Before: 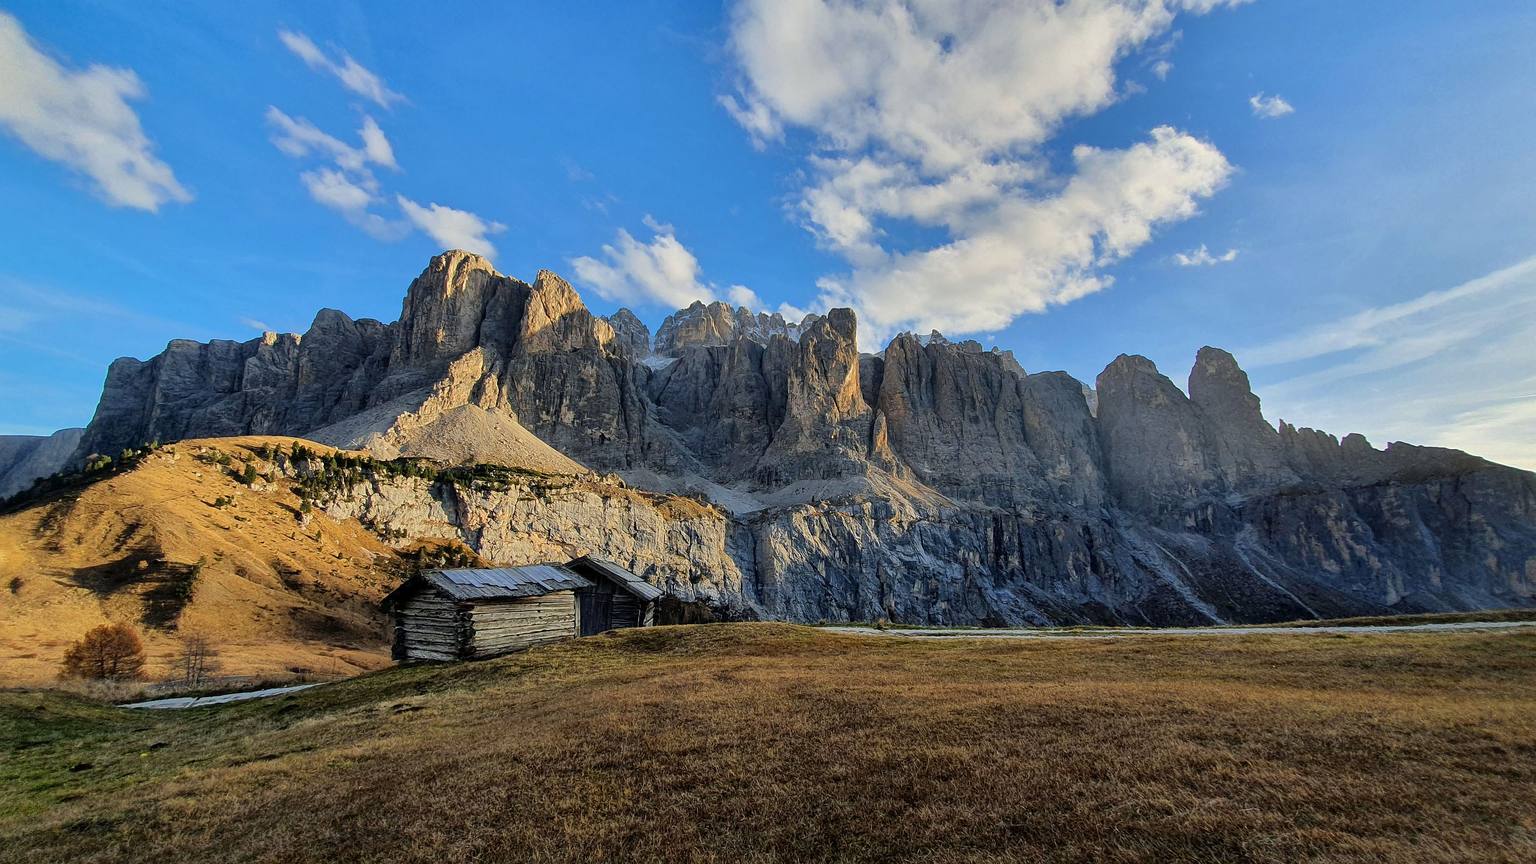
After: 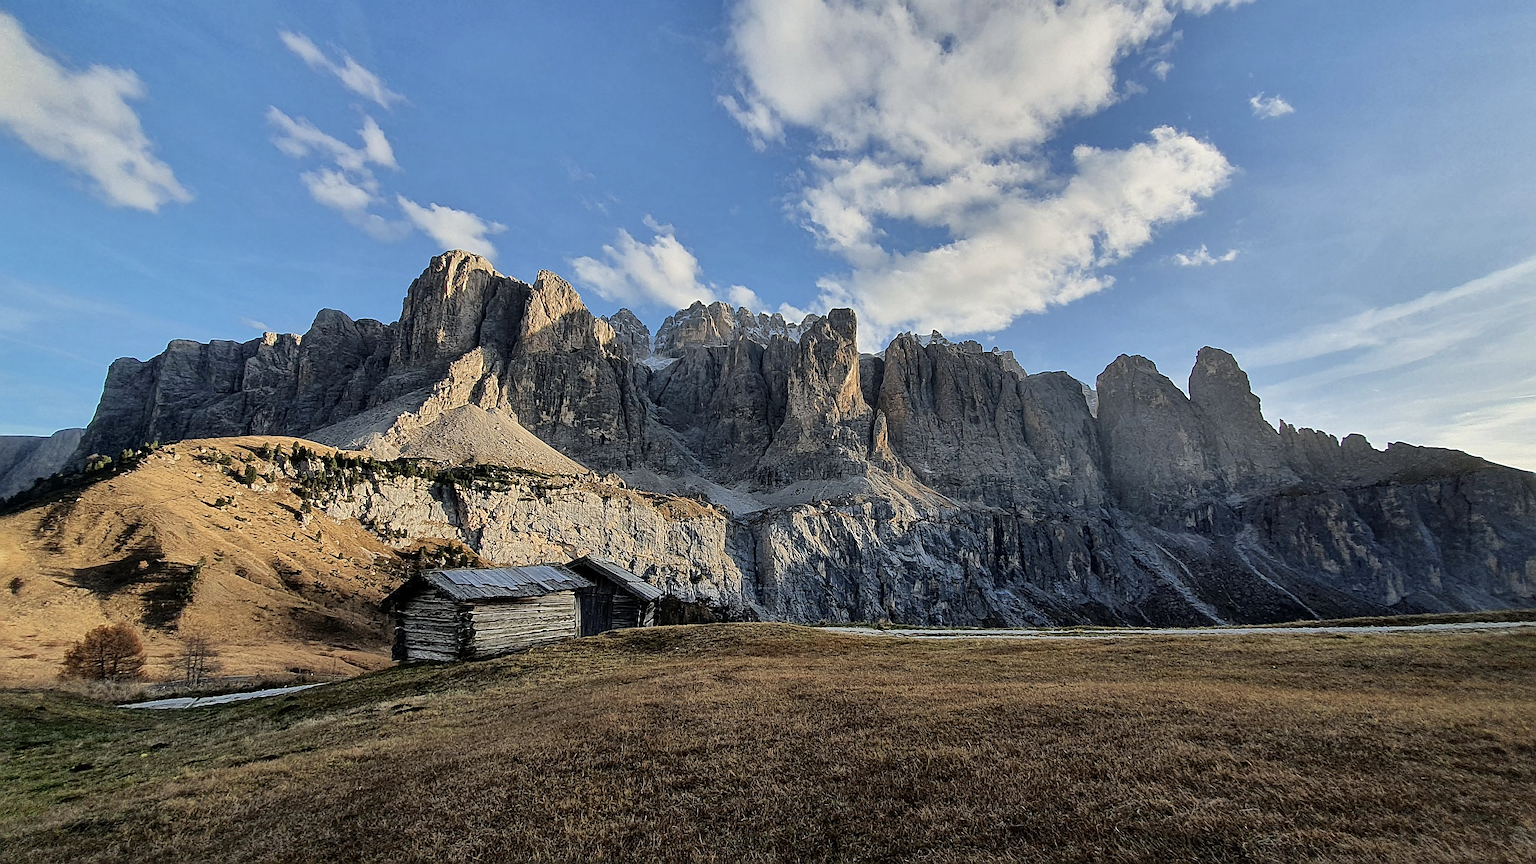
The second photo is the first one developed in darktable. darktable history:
sharpen: on, module defaults
contrast brightness saturation: contrast 0.1, saturation -0.3
